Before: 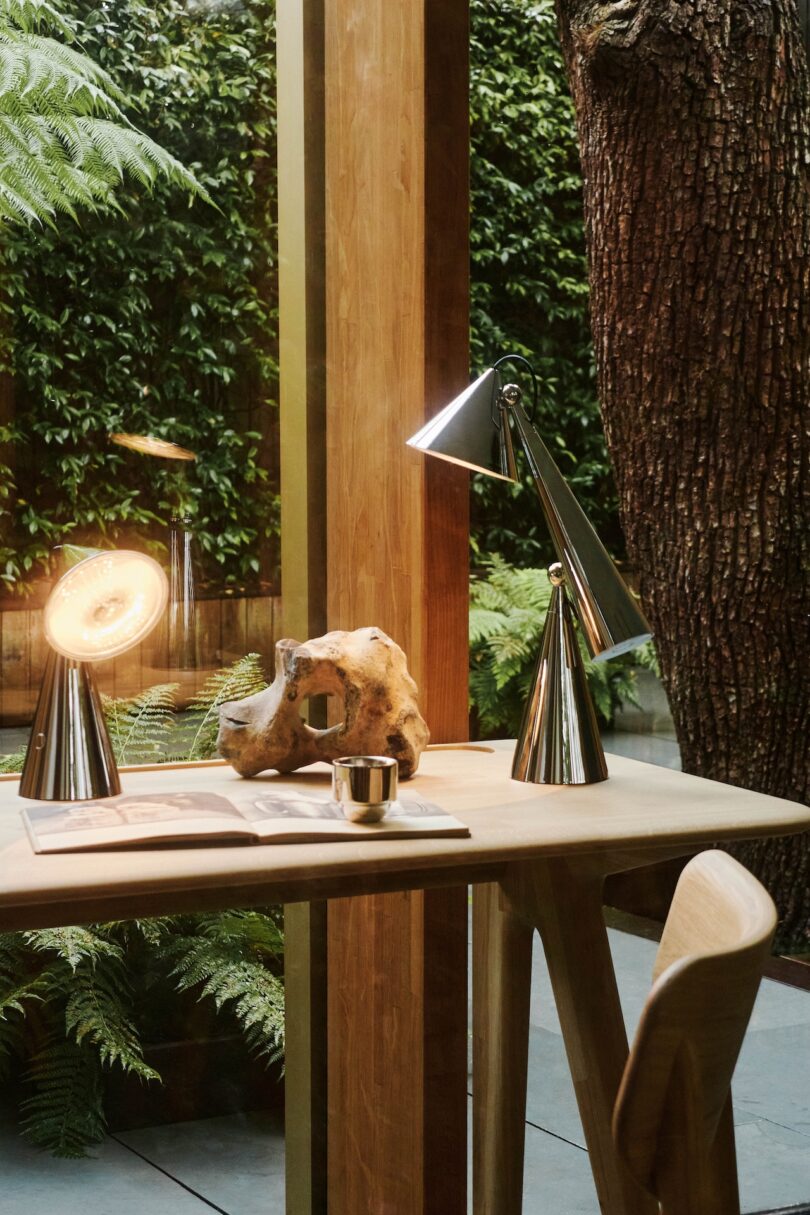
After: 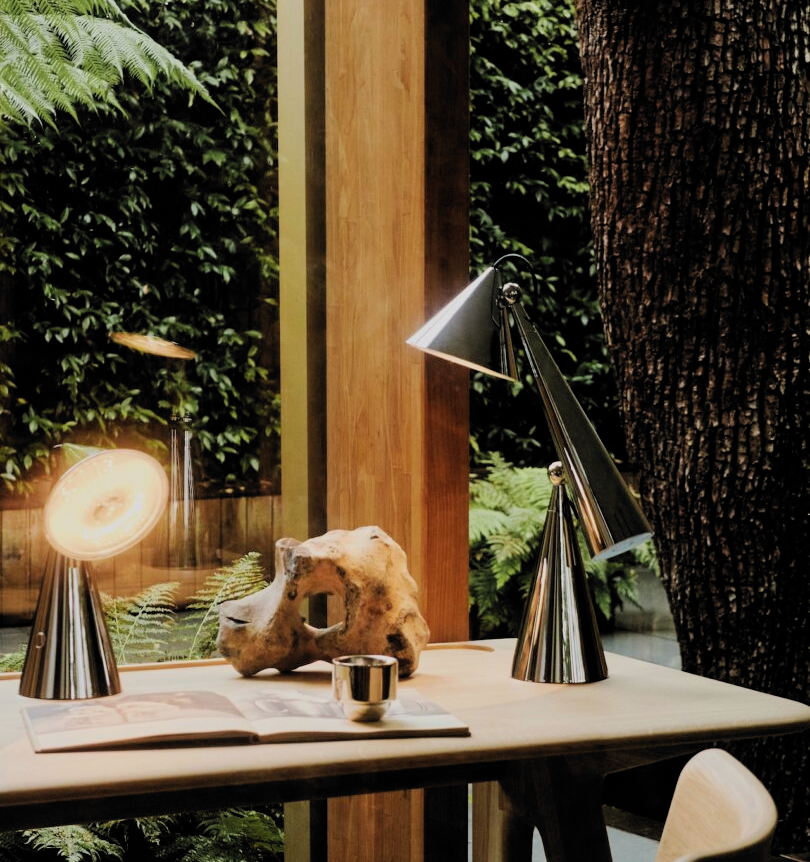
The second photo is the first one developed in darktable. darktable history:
crop and rotate: top 8.352%, bottom 20.629%
filmic rgb: black relative exposure -5.13 EV, white relative exposure 4 EV, hardness 2.87, contrast 1.1, highlights saturation mix -19.64%, color science v6 (2022)
